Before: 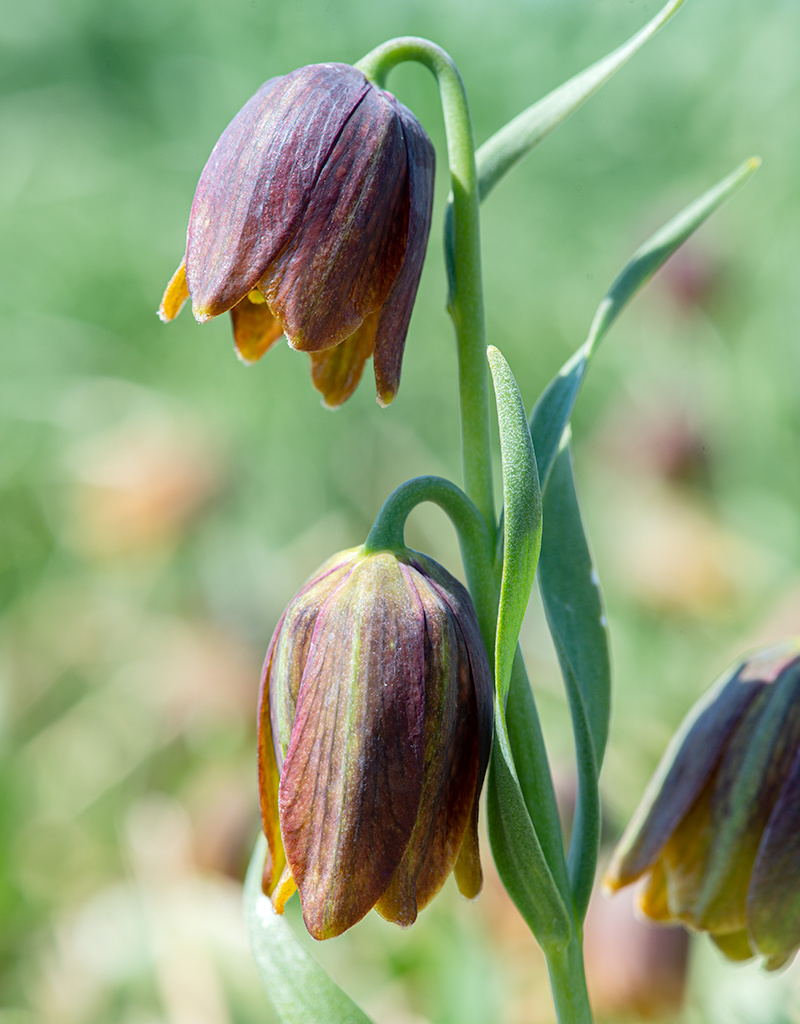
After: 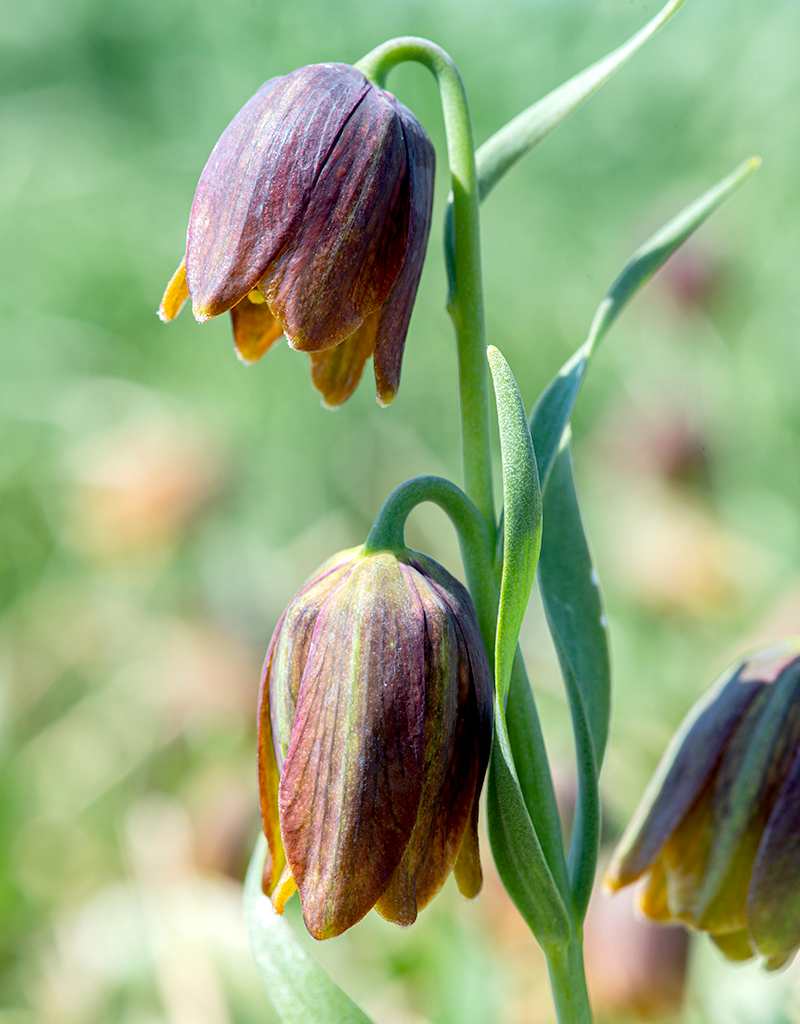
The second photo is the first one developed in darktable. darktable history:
exposure: black level correction 0.007, exposure 0.159 EV, compensate highlight preservation false
